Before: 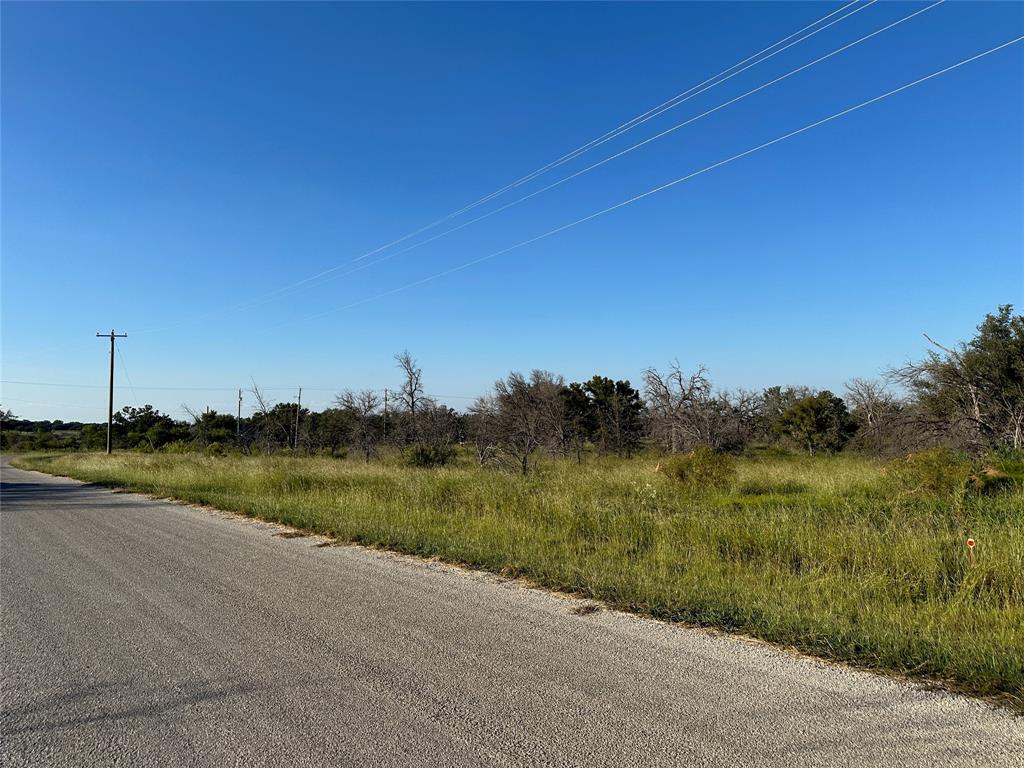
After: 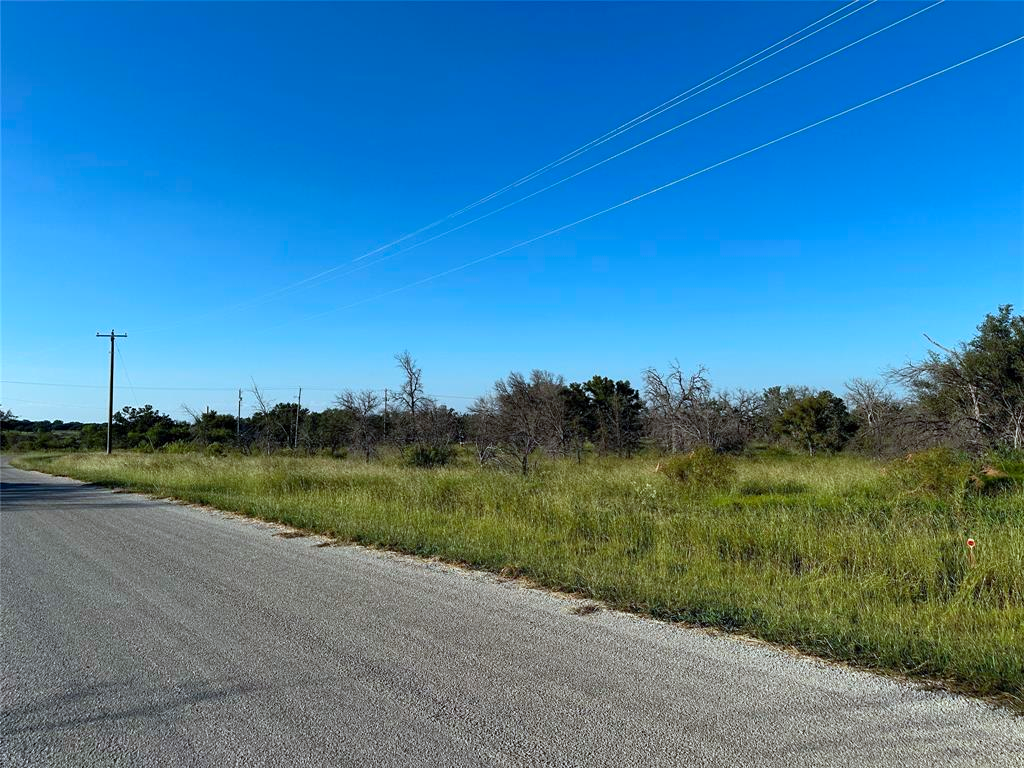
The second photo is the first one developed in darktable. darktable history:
color calibration: output R [0.946, 0.065, -0.013, 0], output G [-0.246, 1.264, -0.017, 0], output B [0.046, -0.098, 1.05, 0], x 0.37, y 0.382, temperature 4317.88 K
